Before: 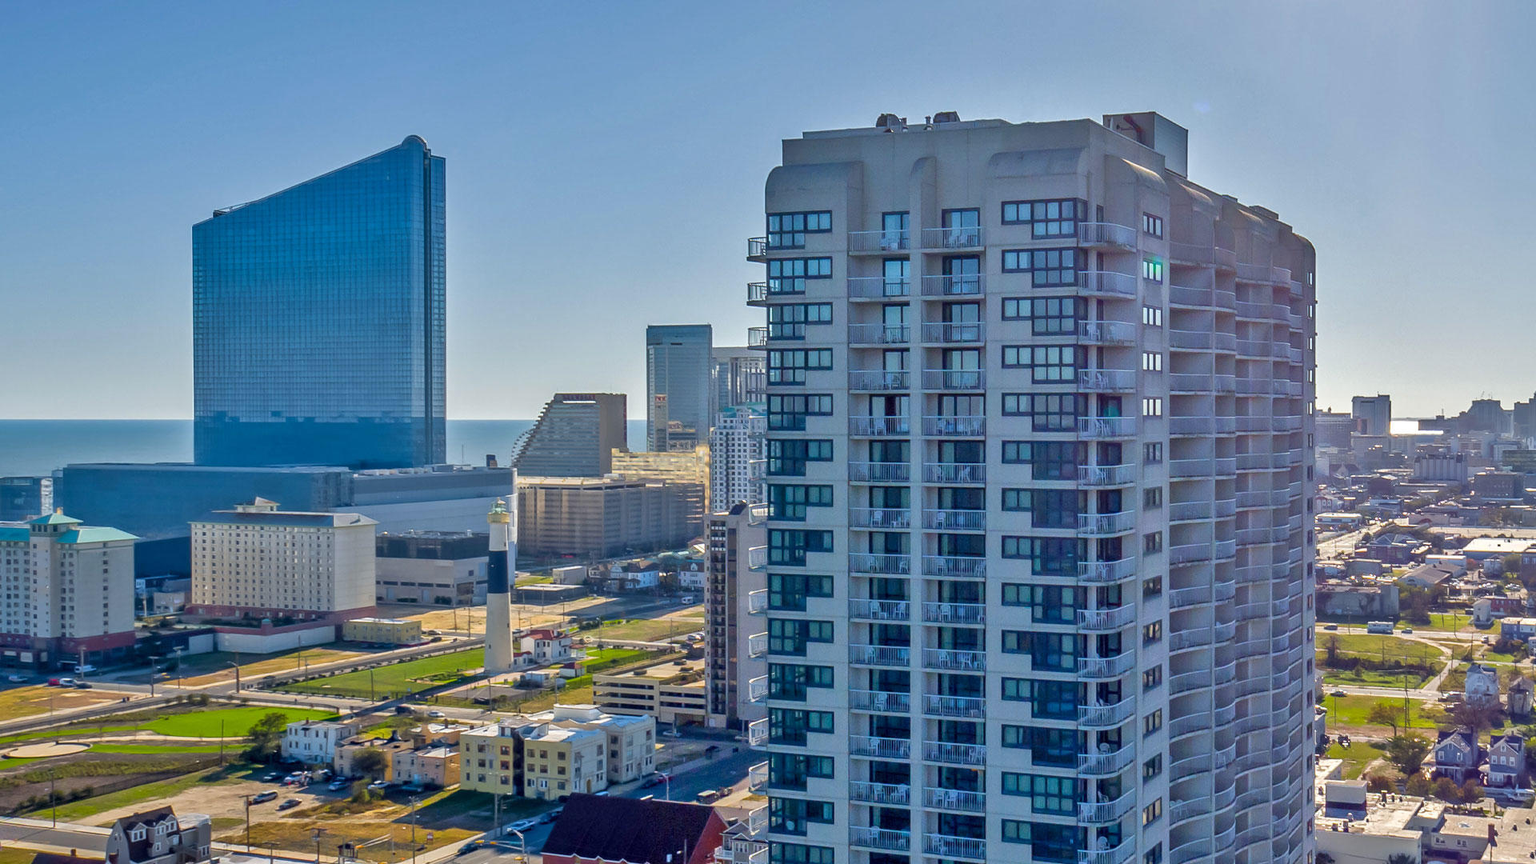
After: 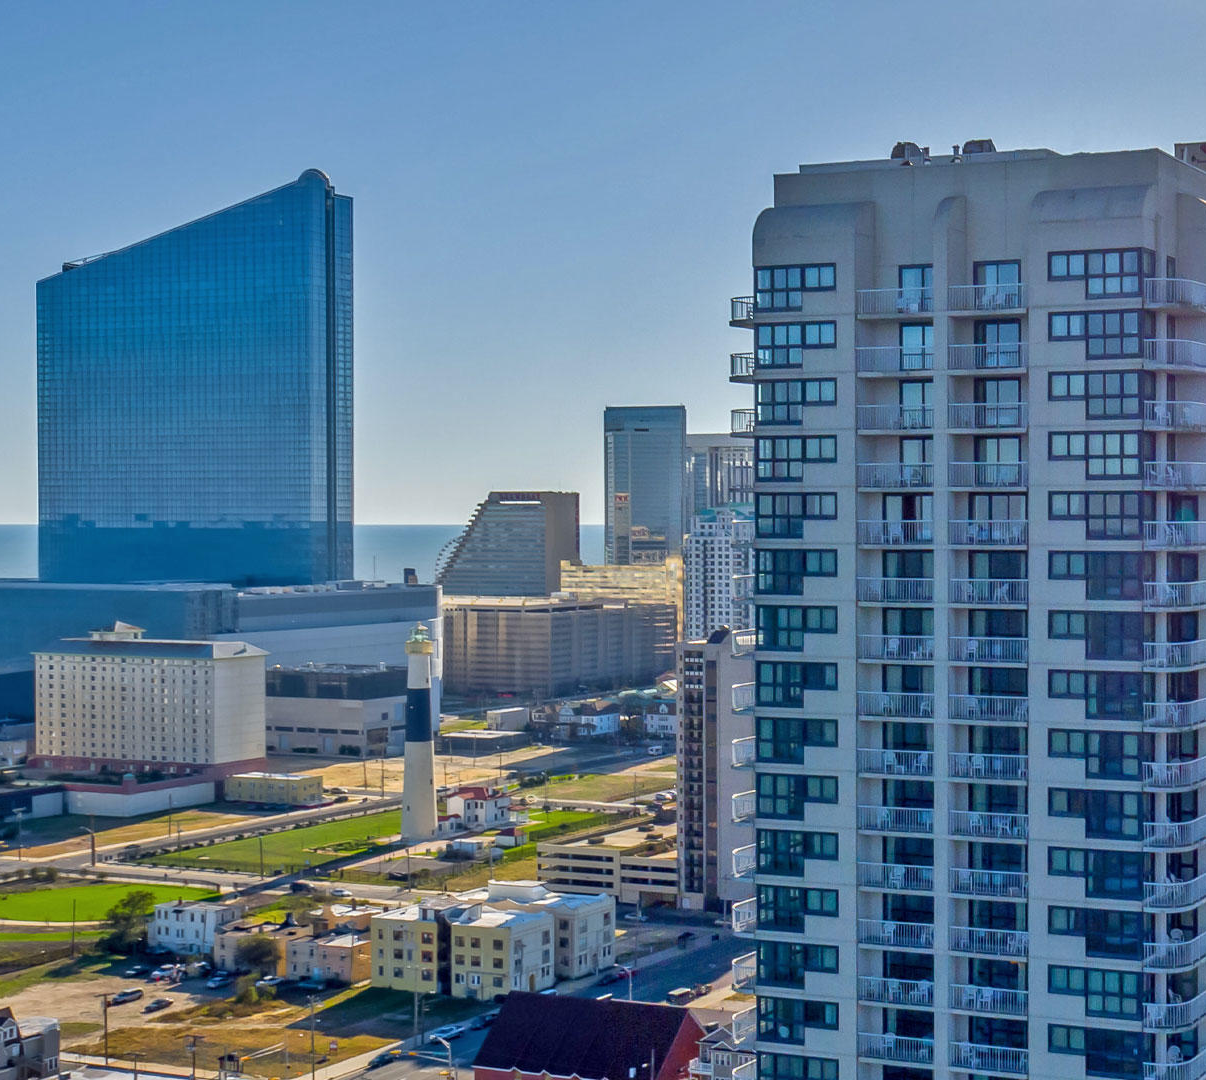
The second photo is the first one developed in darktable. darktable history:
color correction: saturation 0.99
crop: left 10.644%, right 26.528%
